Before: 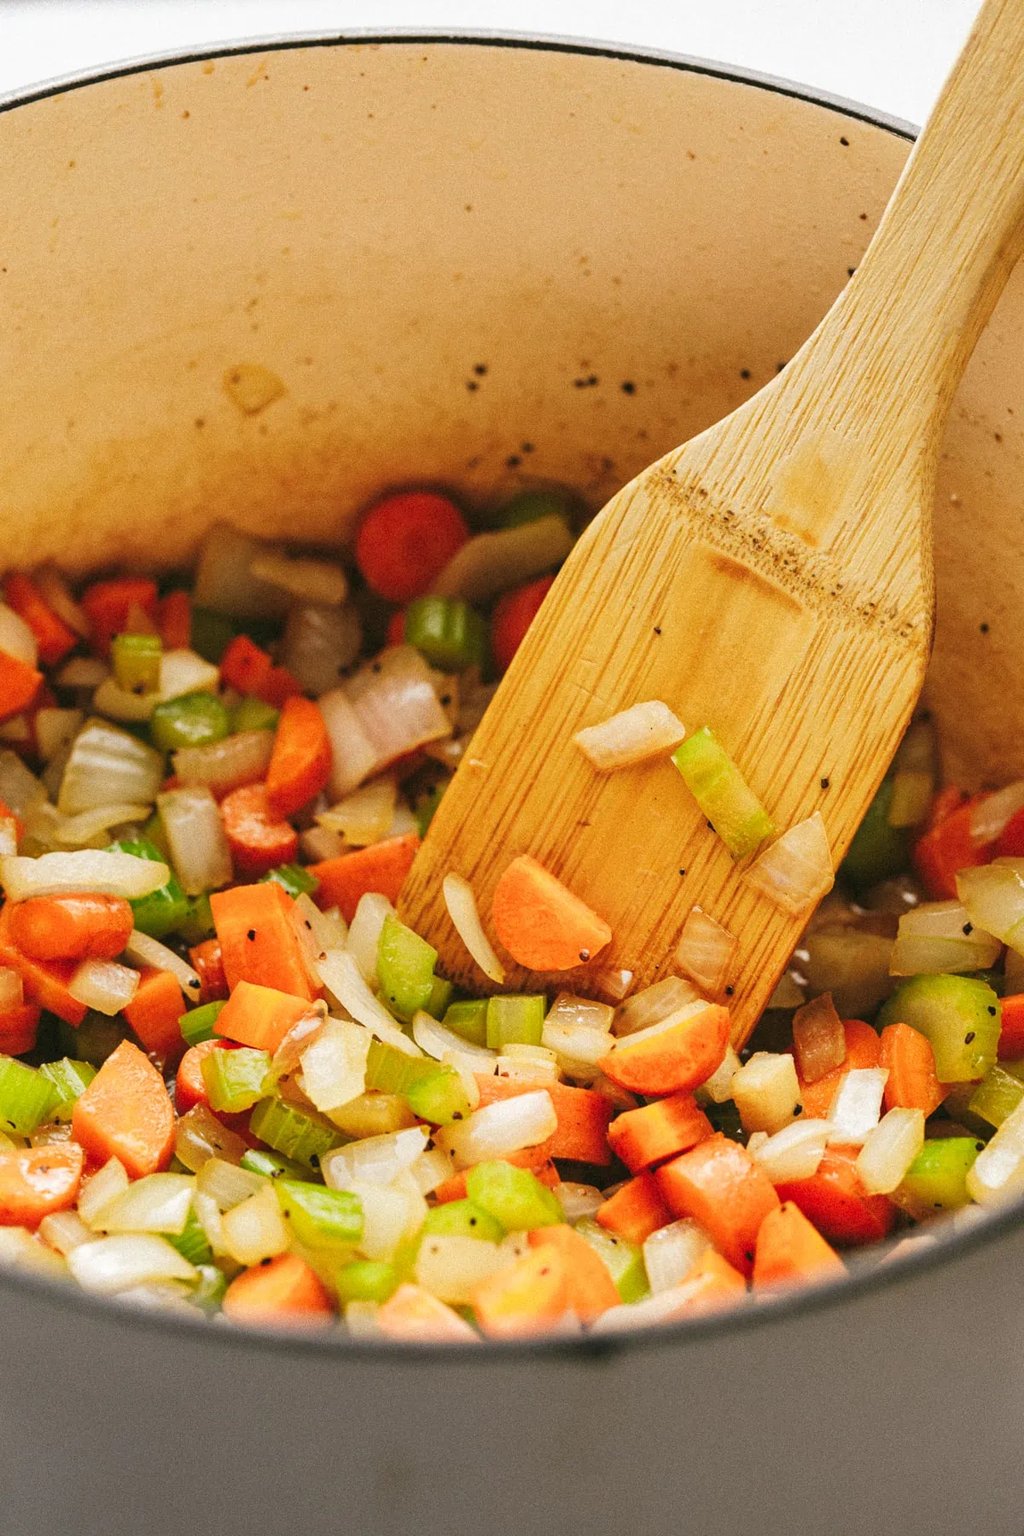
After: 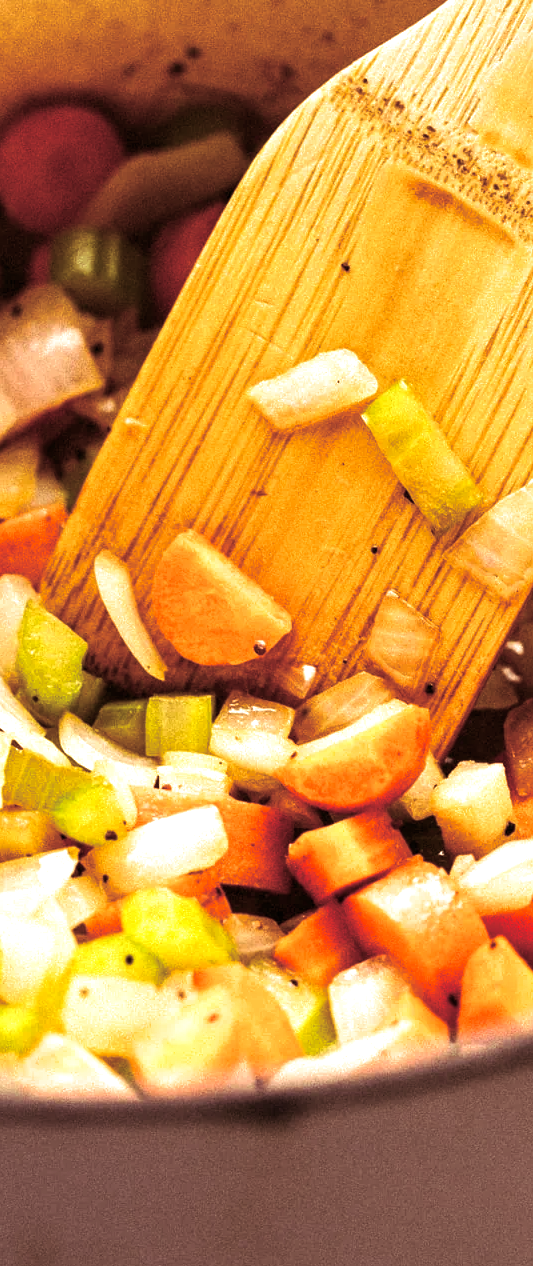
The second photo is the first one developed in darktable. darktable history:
color balance rgb: shadows lift › chroma 2%, shadows lift › hue 185.64°, power › luminance 1.48%, highlights gain › chroma 3%, highlights gain › hue 54.51°, global offset › luminance -0.4%, perceptual saturation grading › highlights -18.47%, perceptual saturation grading › mid-tones 6.62%, perceptual saturation grading › shadows 28.22%, perceptual brilliance grading › highlights 15.68%, perceptual brilliance grading › shadows -14.29%, global vibrance 25.96%, contrast 6.45%
crop: left 35.432%, top 26.233%, right 20.145%, bottom 3.432%
split-toning: on, module defaults
